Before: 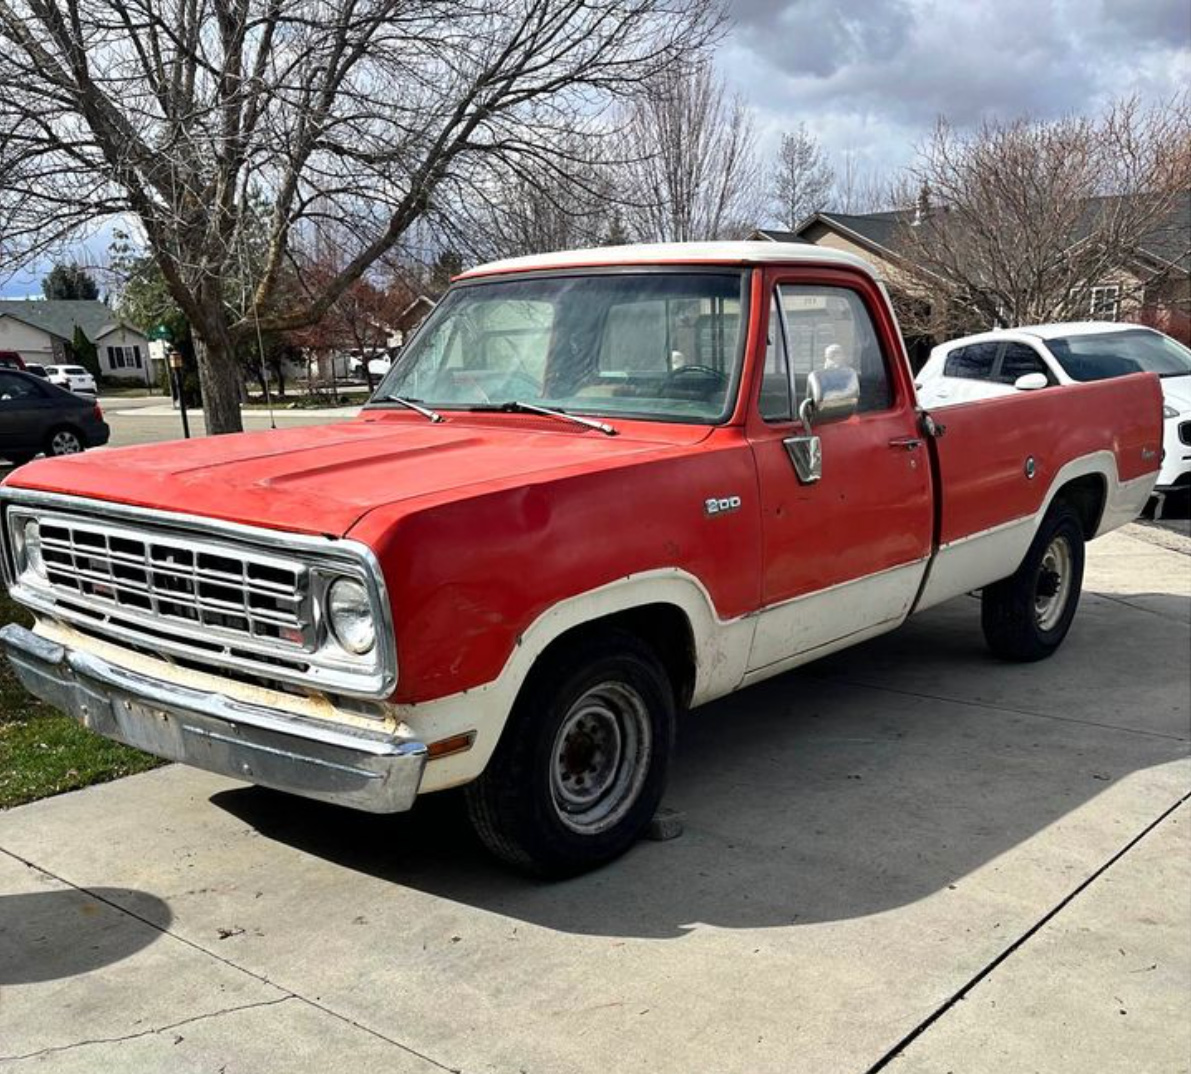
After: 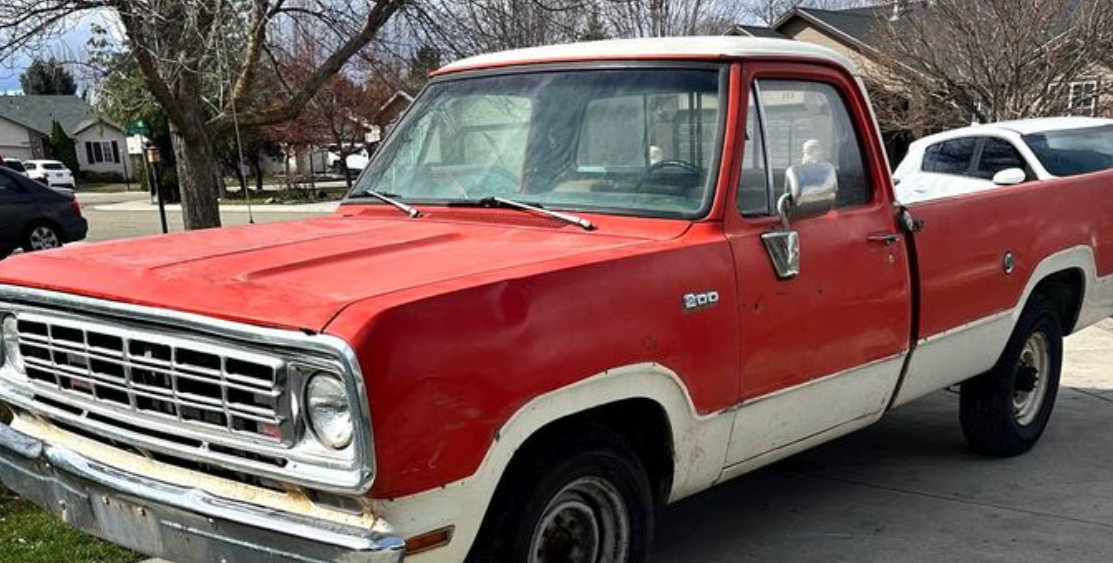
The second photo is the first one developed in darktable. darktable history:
crop: left 1.852%, top 19.166%, right 4.675%, bottom 28.373%
